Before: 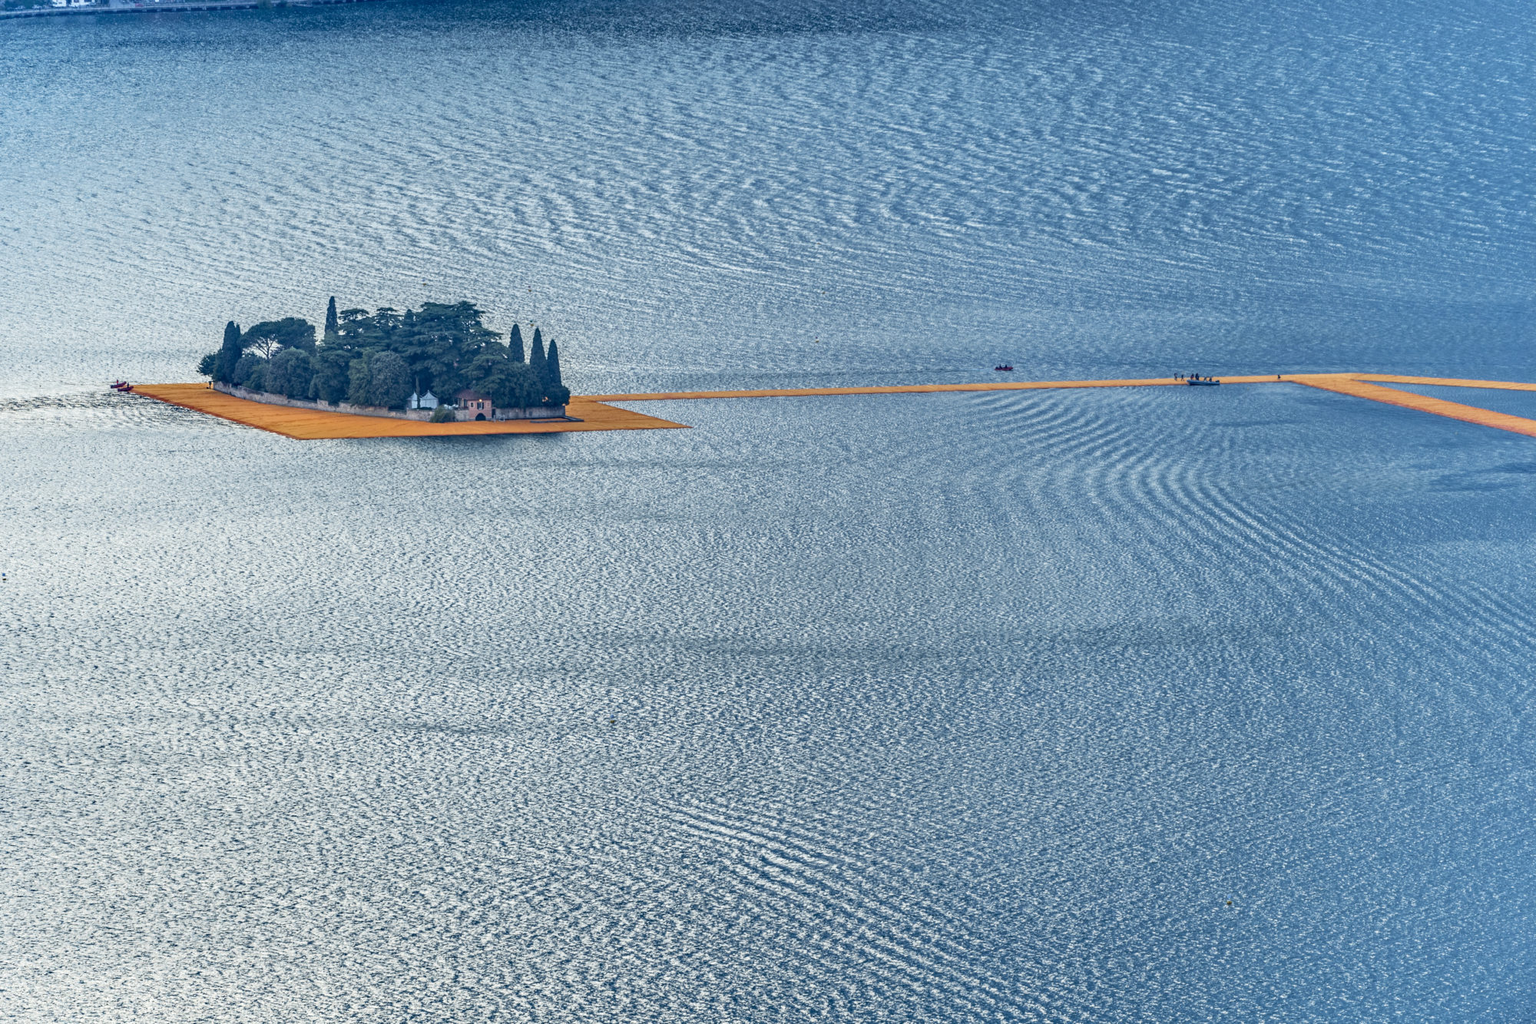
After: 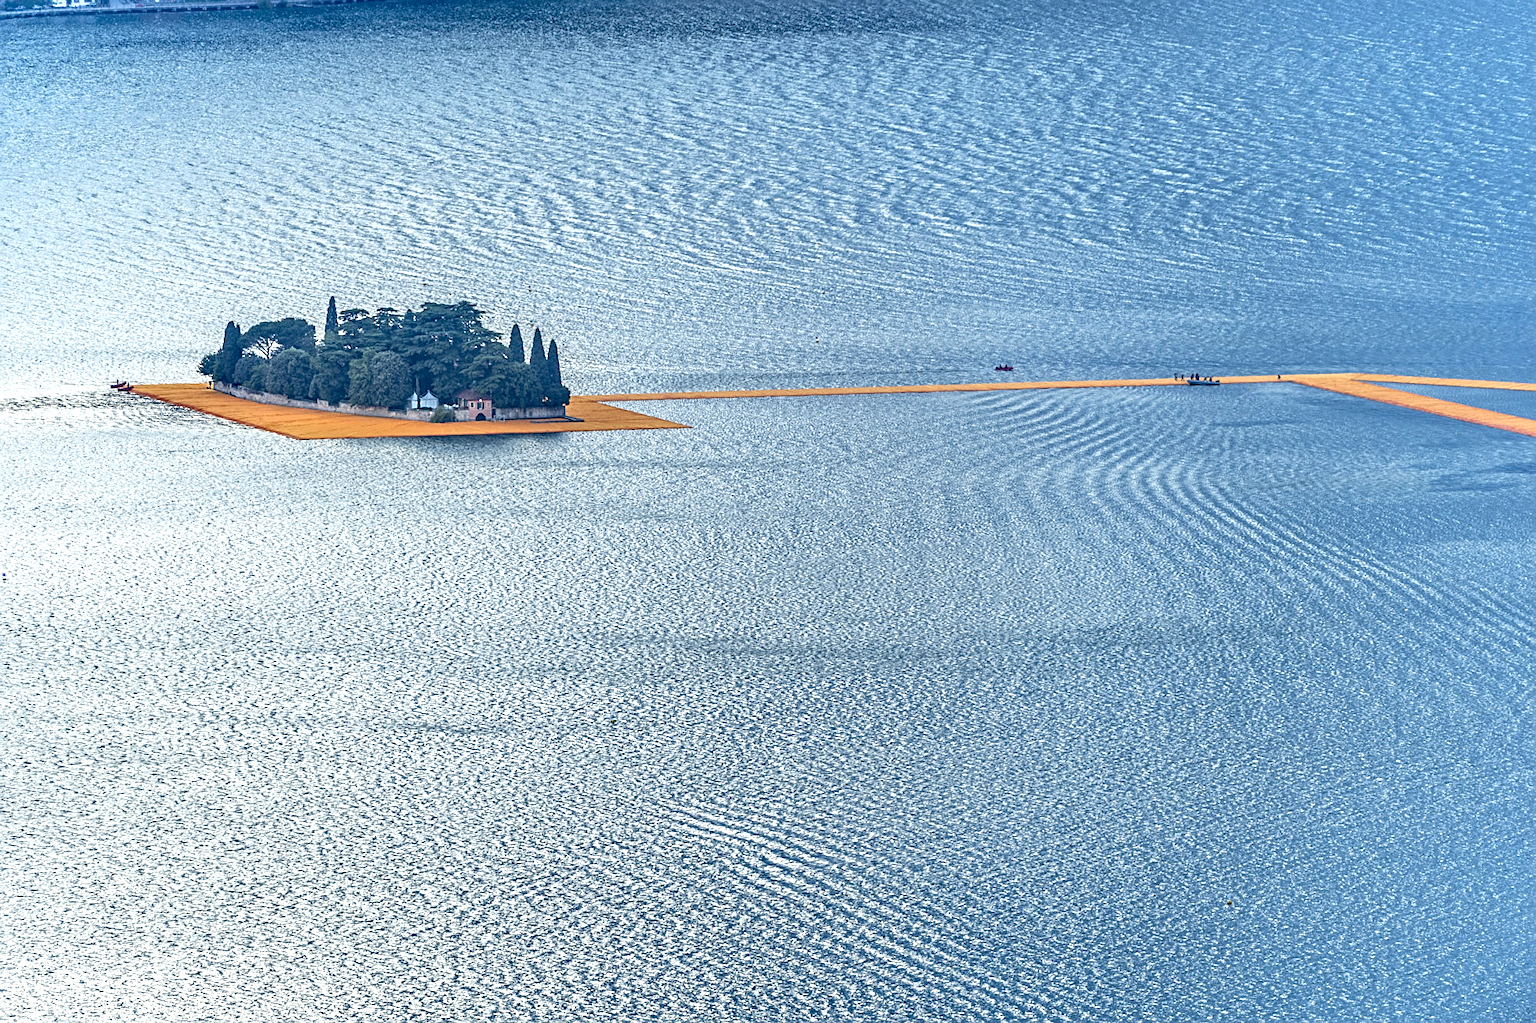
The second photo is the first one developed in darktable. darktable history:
exposure: black level correction 0.001, exposure 0.5 EV, compensate exposure bias true, compensate highlight preservation false
sharpen: on, module defaults
